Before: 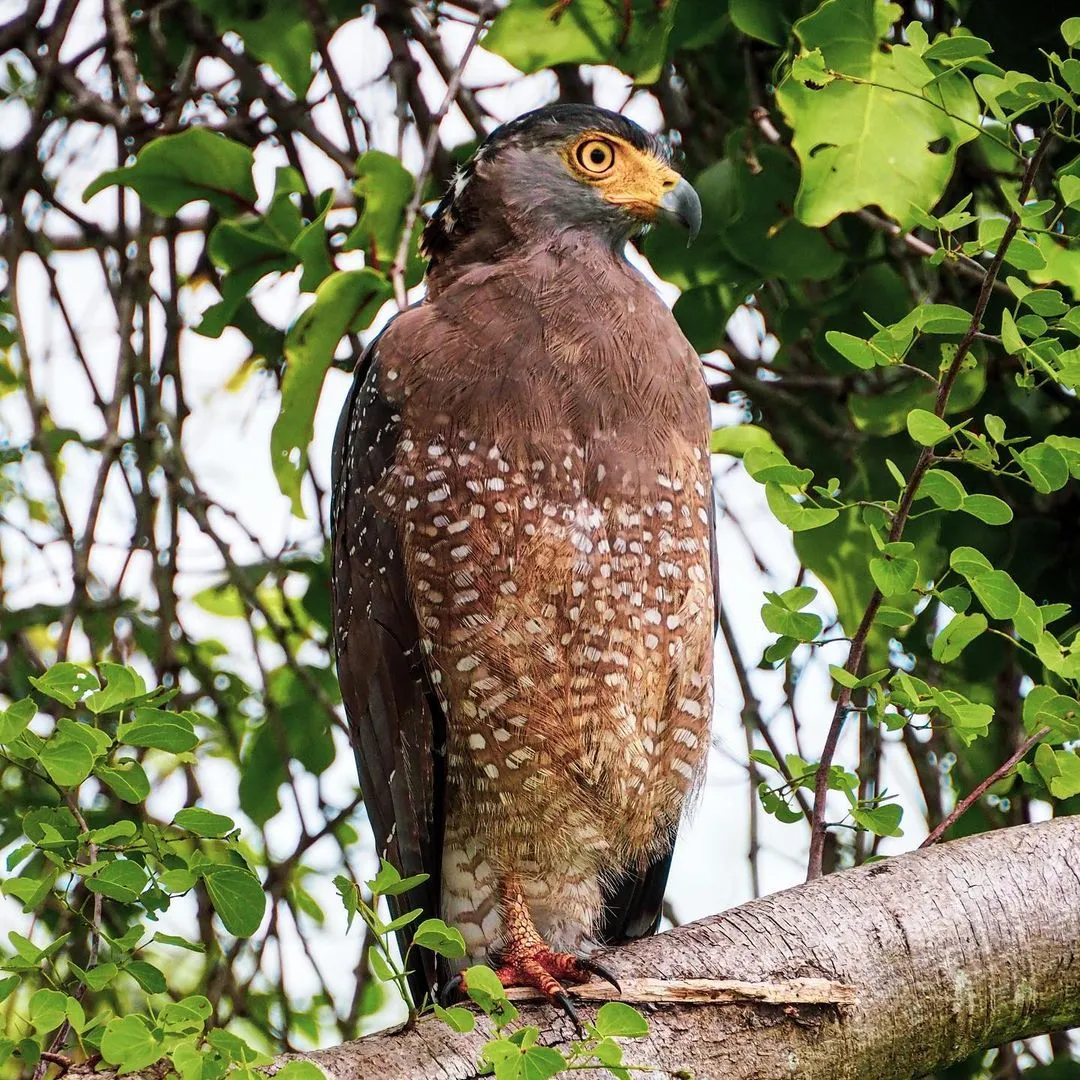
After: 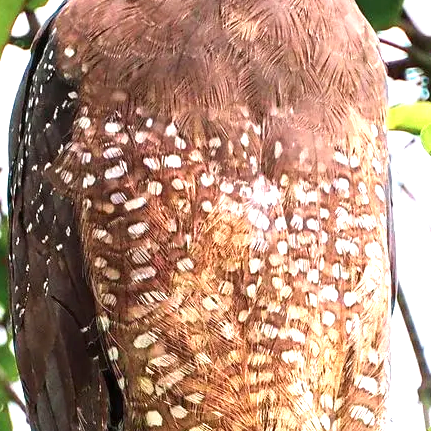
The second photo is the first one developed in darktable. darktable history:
exposure: black level correction 0, exposure 1.2 EV, compensate exposure bias true, compensate highlight preservation false
crop: left 30%, top 30%, right 30%, bottom 30%
